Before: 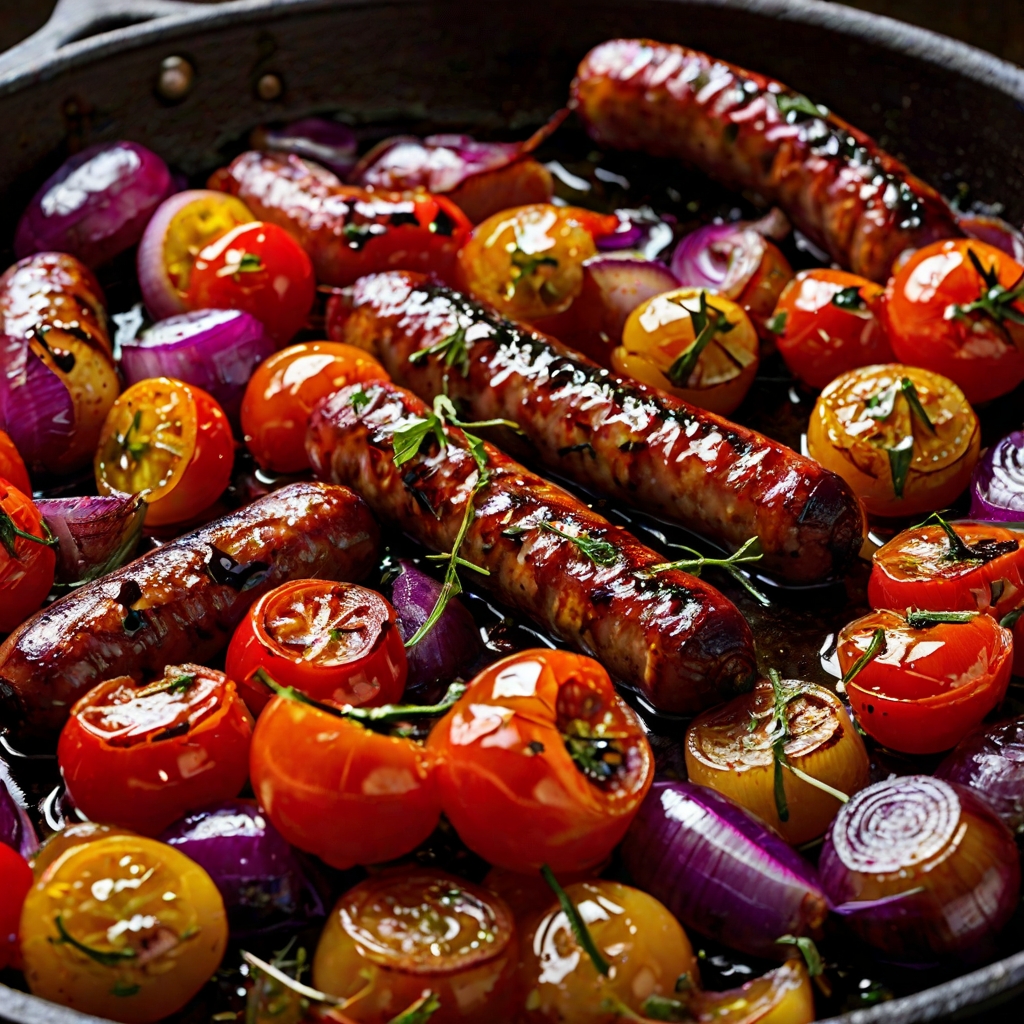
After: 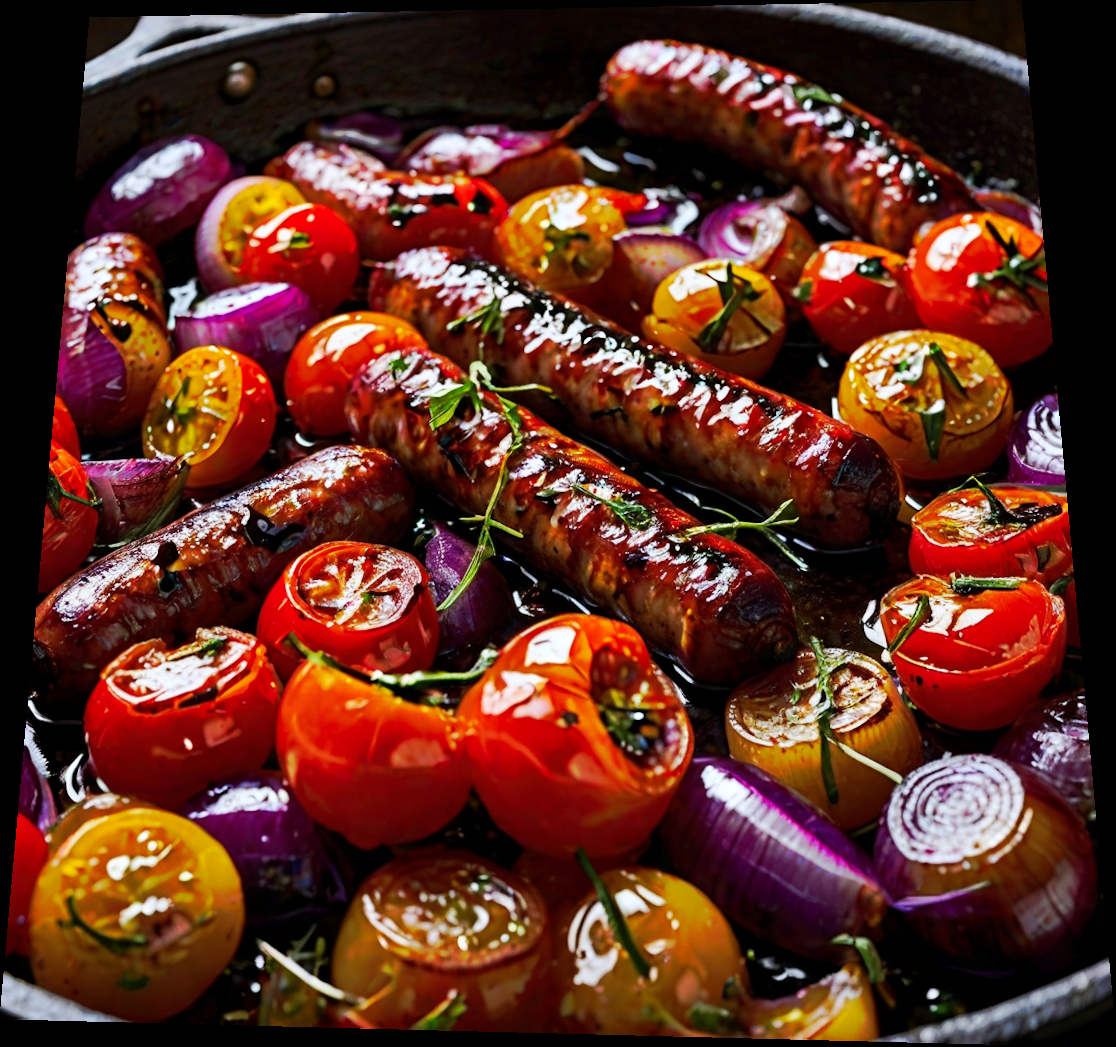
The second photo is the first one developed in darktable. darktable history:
rotate and perspective: rotation 0.128°, lens shift (vertical) -0.181, lens shift (horizontal) -0.044, shear 0.001, automatic cropping off
tone curve: curves: ch0 [(0, 0) (0.003, 0.003) (0.011, 0.011) (0.025, 0.024) (0.044, 0.044) (0.069, 0.068) (0.1, 0.098) (0.136, 0.133) (0.177, 0.174) (0.224, 0.22) (0.277, 0.272) (0.335, 0.329) (0.399, 0.392) (0.468, 0.46) (0.543, 0.607) (0.623, 0.676) (0.709, 0.75) (0.801, 0.828) (0.898, 0.912) (1, 1)], preserve colors none
white balance: red 0.983, blue 1.036
